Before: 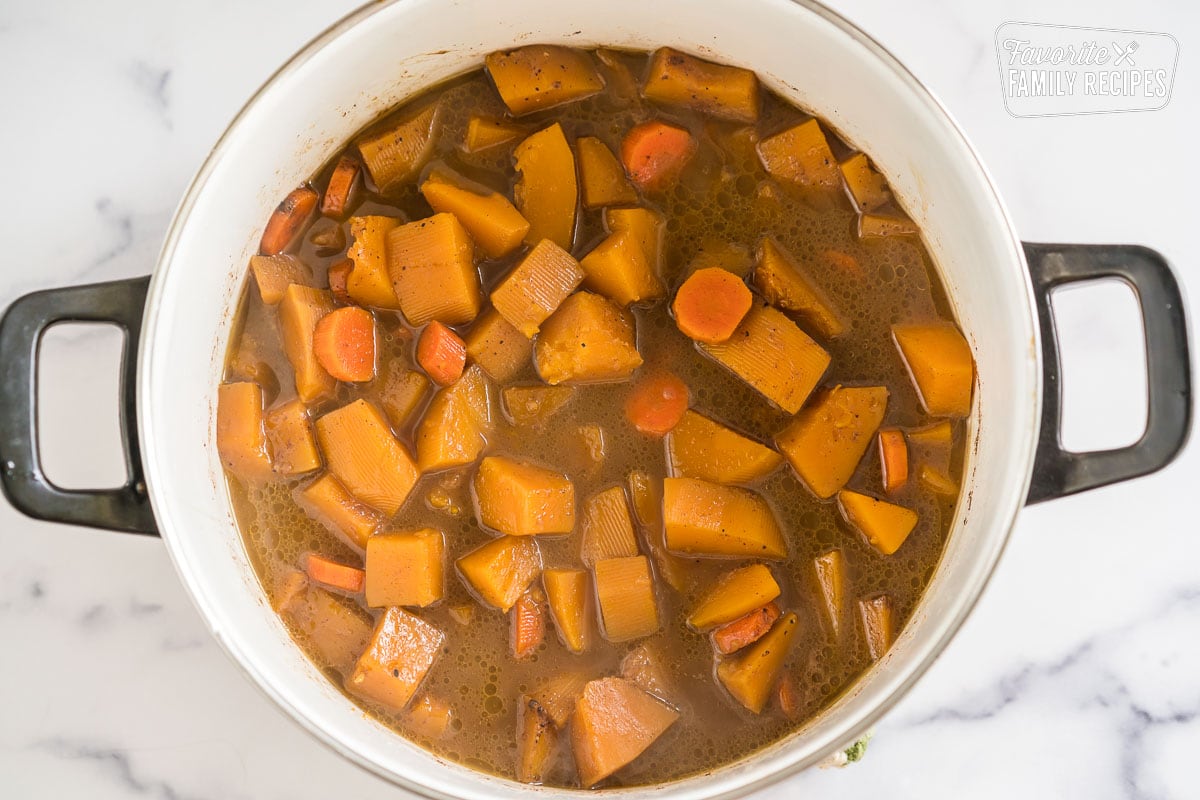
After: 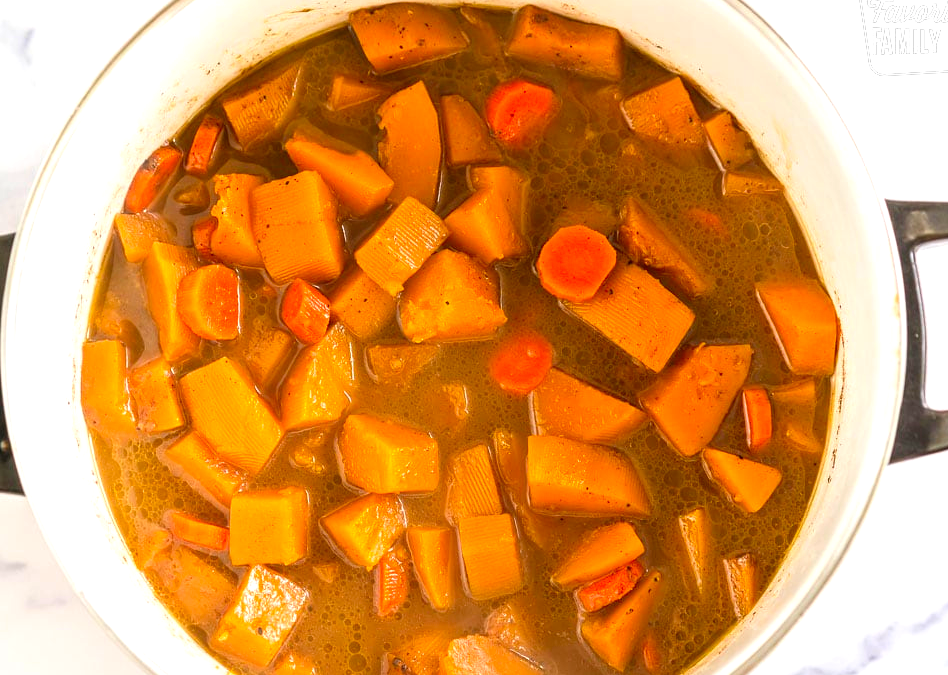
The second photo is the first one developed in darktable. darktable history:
crop: left 11.404%, top 5.309%, right 9.573%, bottom 10.261%
exposure: black level correction 0, exposure 0.499 EV, compensate highlight preservation false
contrast brightness saturation: saturation 0.493
